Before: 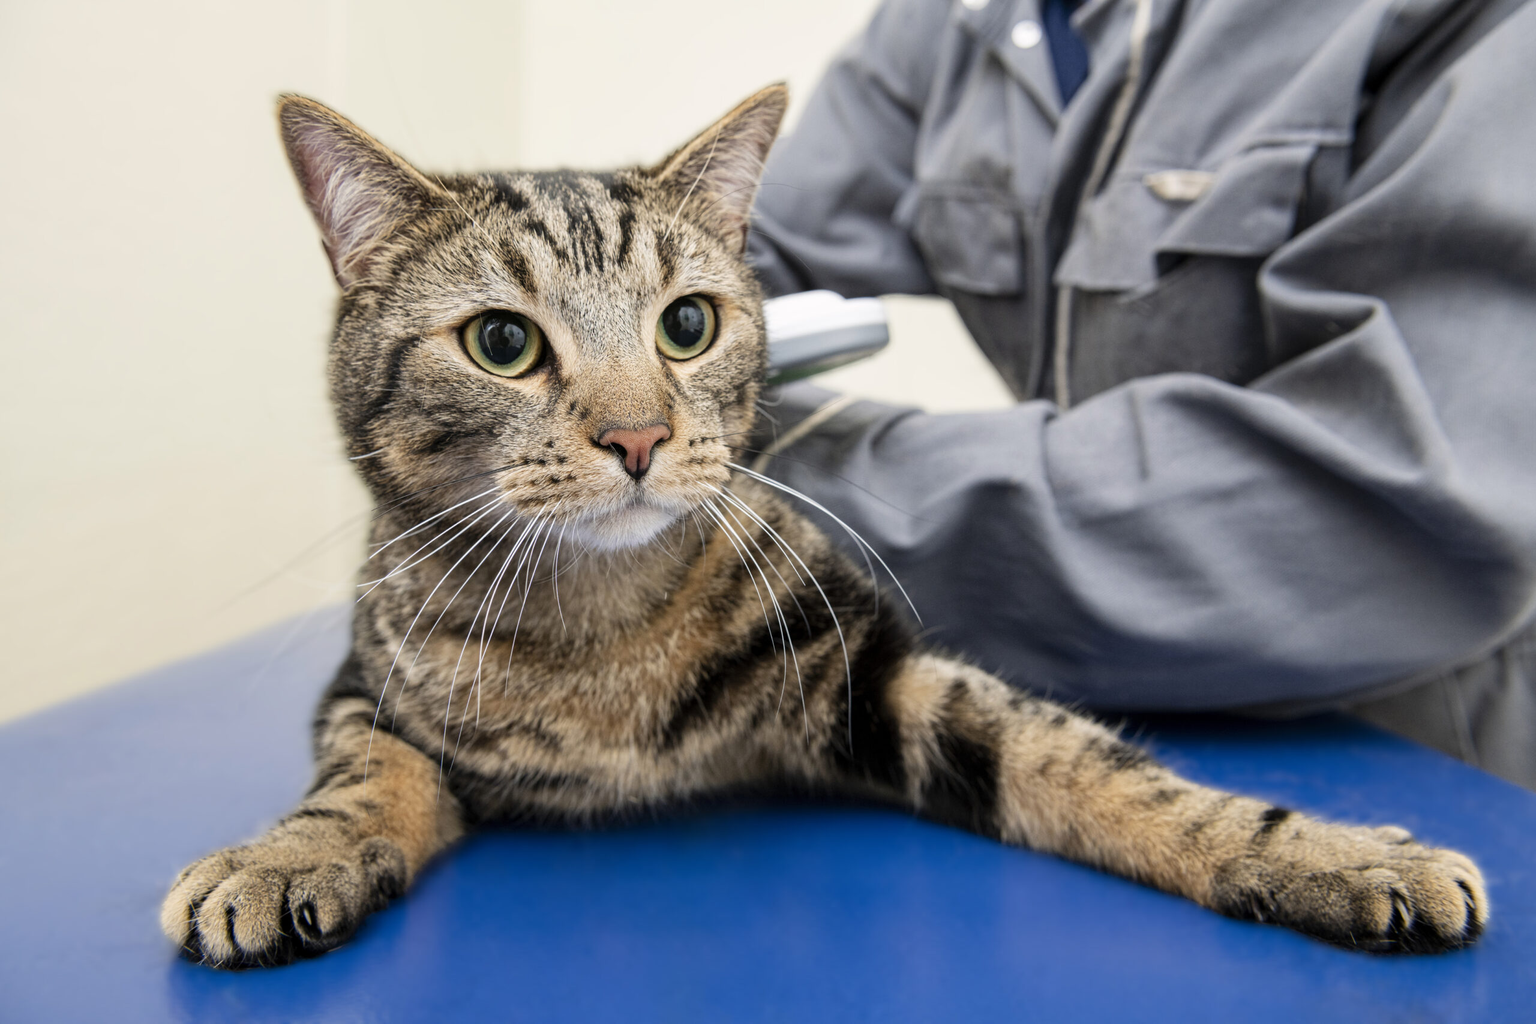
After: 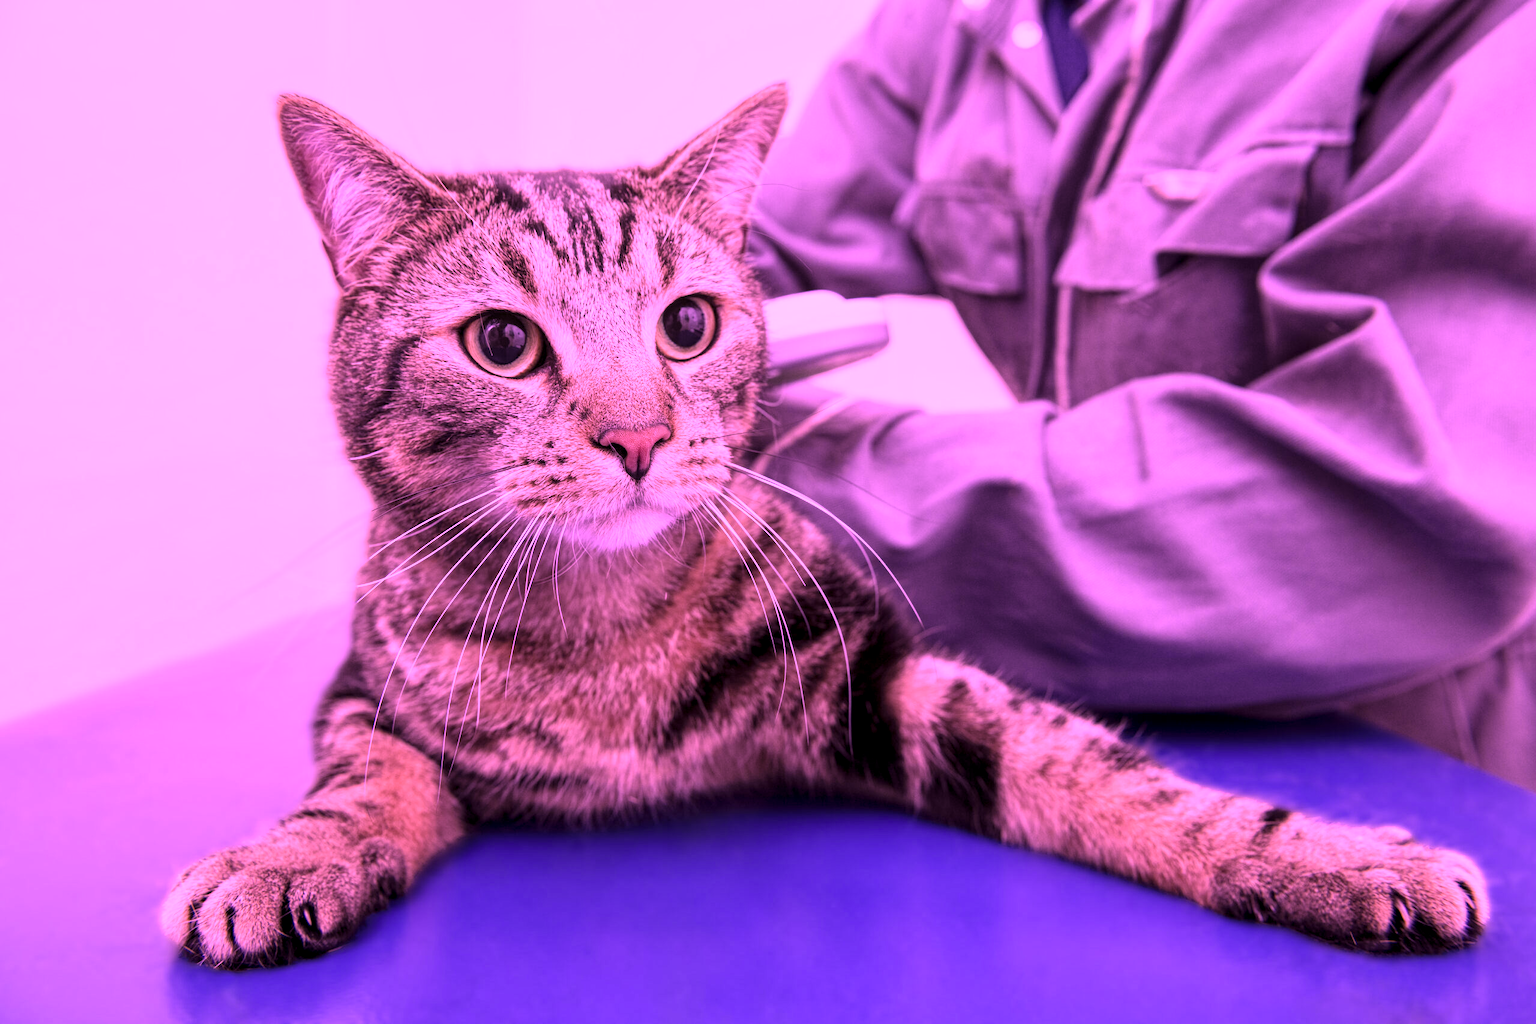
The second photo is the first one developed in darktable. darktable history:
exposure: exposure 0.203 EV, compensate exposure bias true, compensate highlight preservation false
local contrast: highlights 102%, shadows 98%, detail 119%, midtone range 0.2
color calibration: illuminant custom, x 0.262, y 0.519, temperature 7030.57 K
color zones: curves: ch2 [(0, 0.5) (0.143, 0.517) (0.286, 0.571) (0.429, 0.522) (0.571, 0.5) (0.714, 0.5) (0.857, 0.5) (1, 0.5)]
